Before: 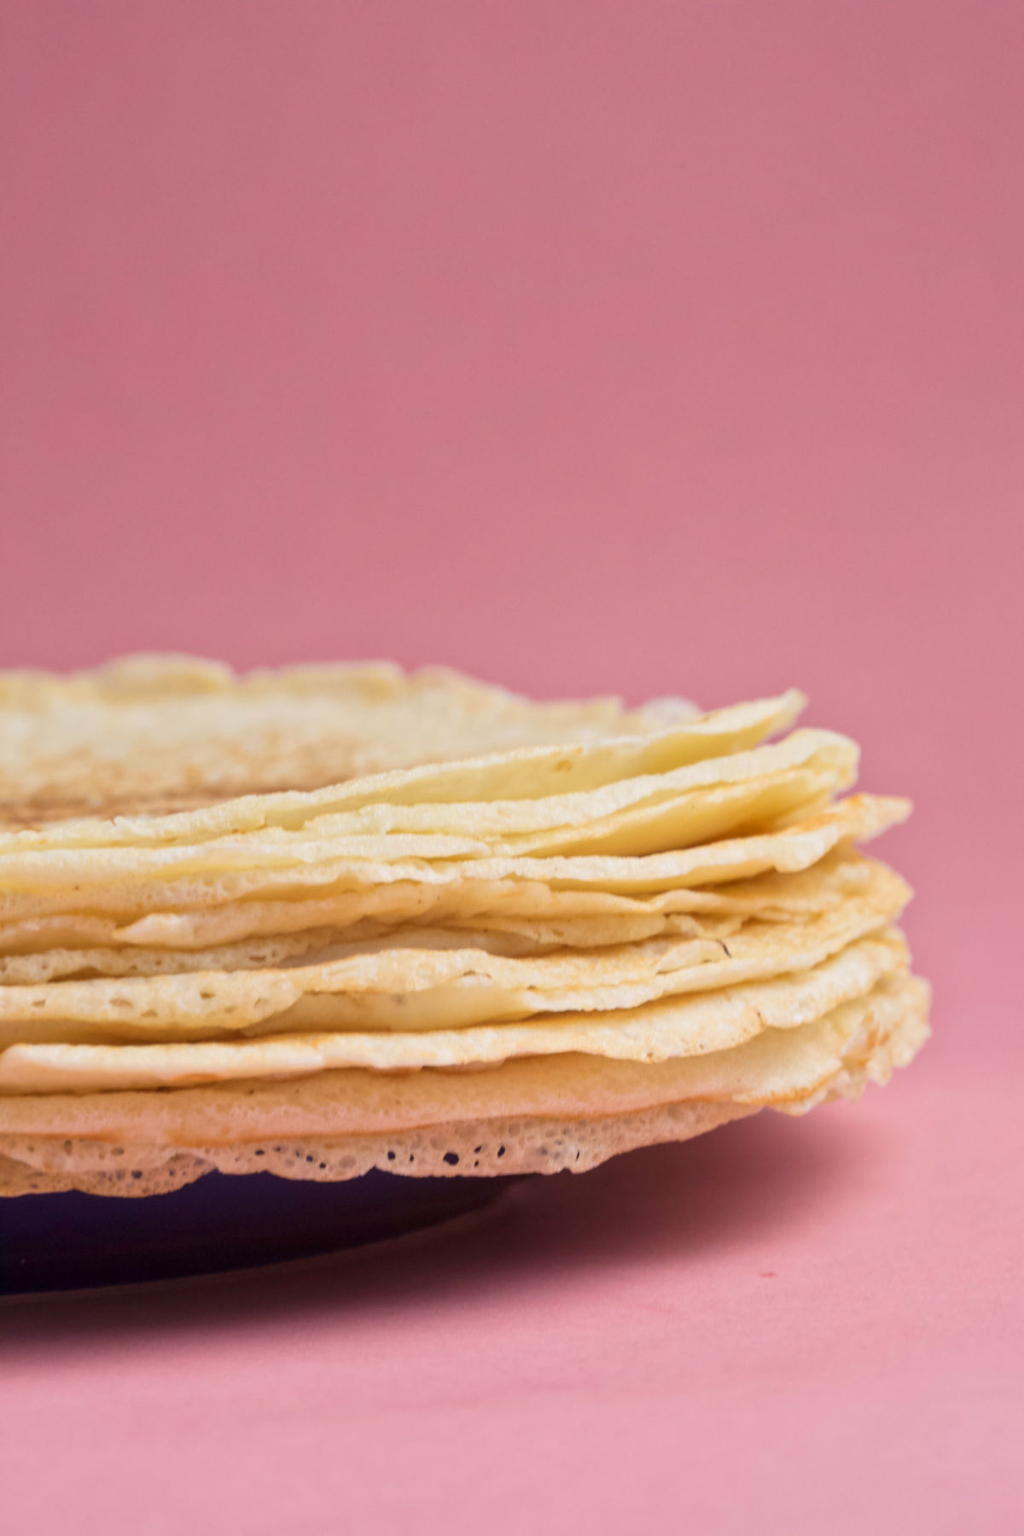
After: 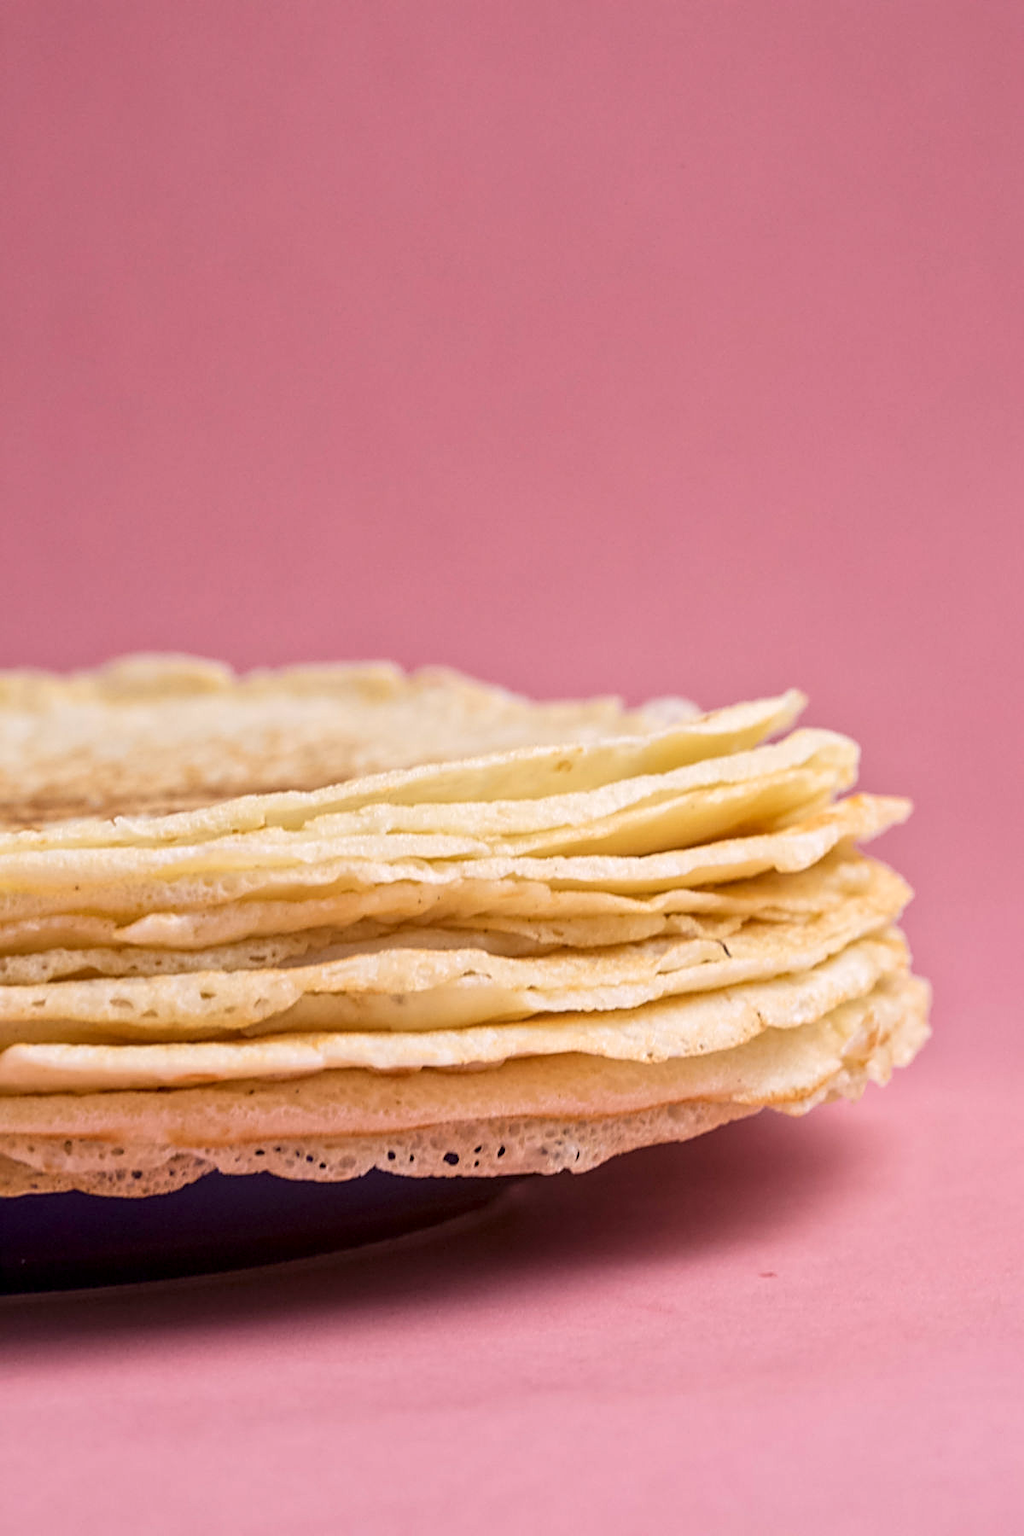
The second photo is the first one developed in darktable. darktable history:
sharpen: radius 2.531, amount 0.628
local contrast: detail 130%
contrast brightness saturation: contrast 0.04, saturation 0.07
color correction: highlights a* 3.12, highlights b* -1.55, shadows a* -0.101, shadows b* 2.52, saturation 0.98
